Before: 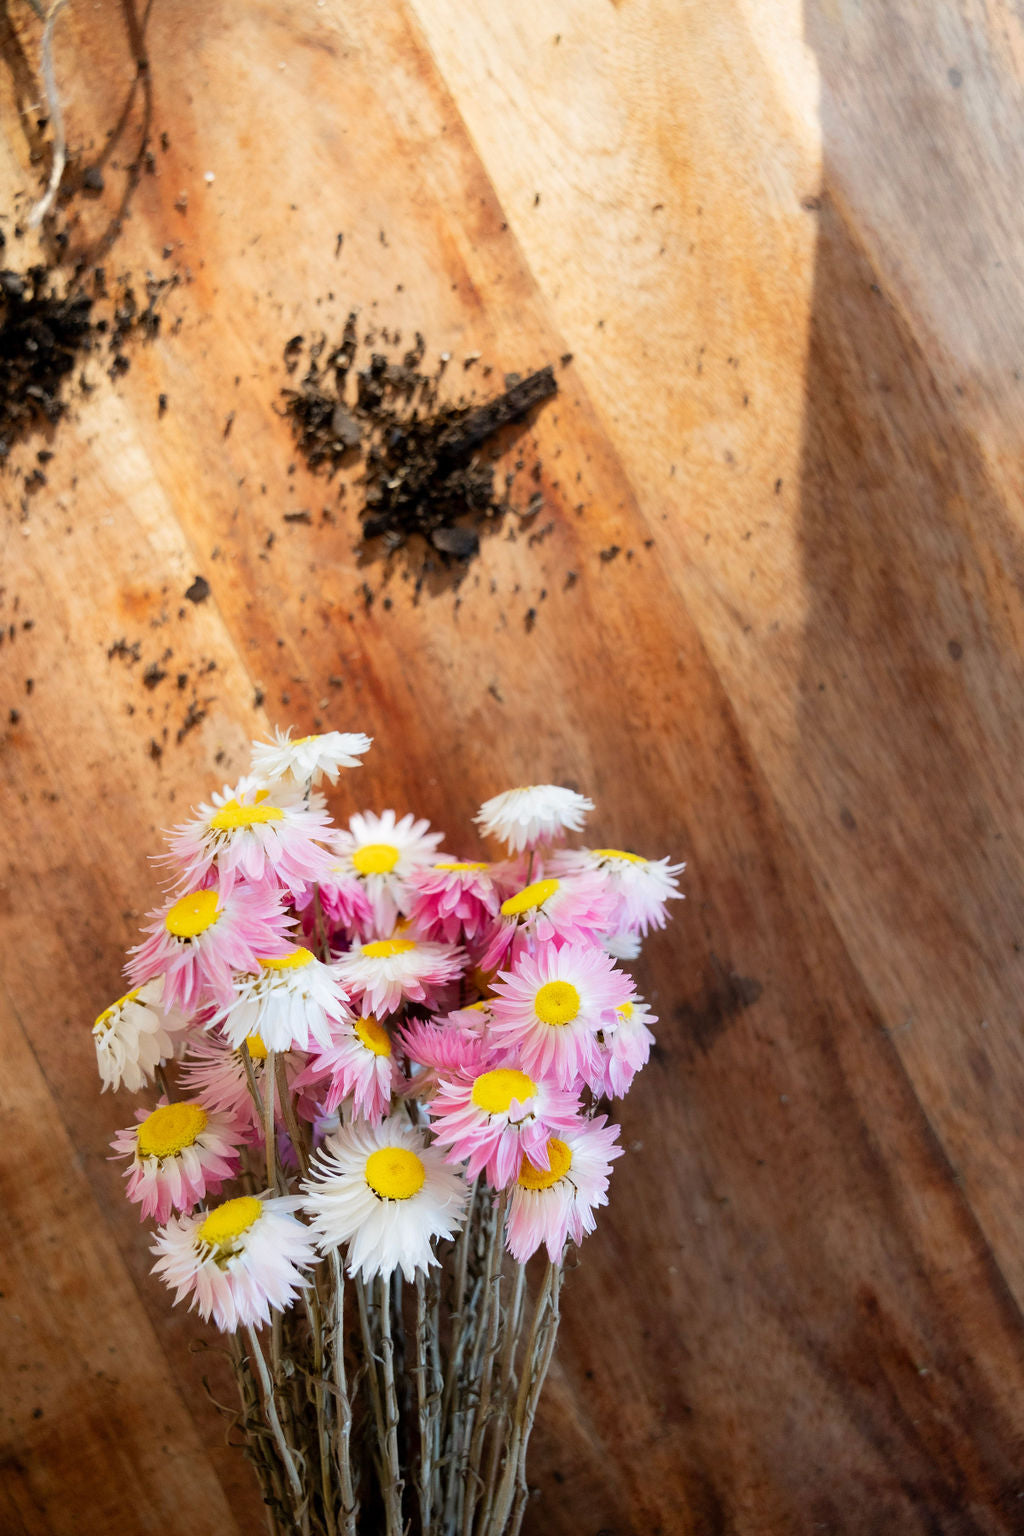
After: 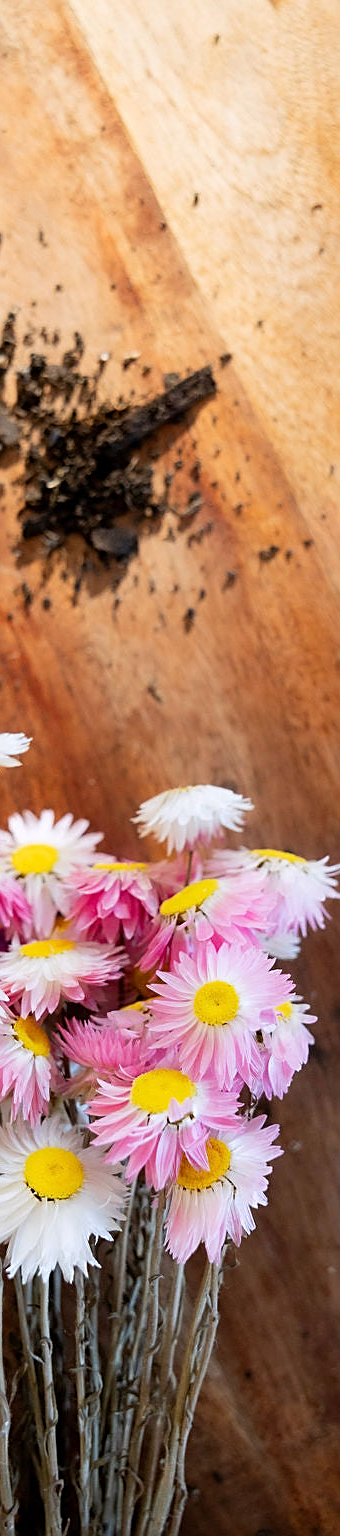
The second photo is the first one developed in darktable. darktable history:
sharpen: on, module defaults
white balance: red 1.004, blue 1.024
crop: left 33.36%, right 33.36%
